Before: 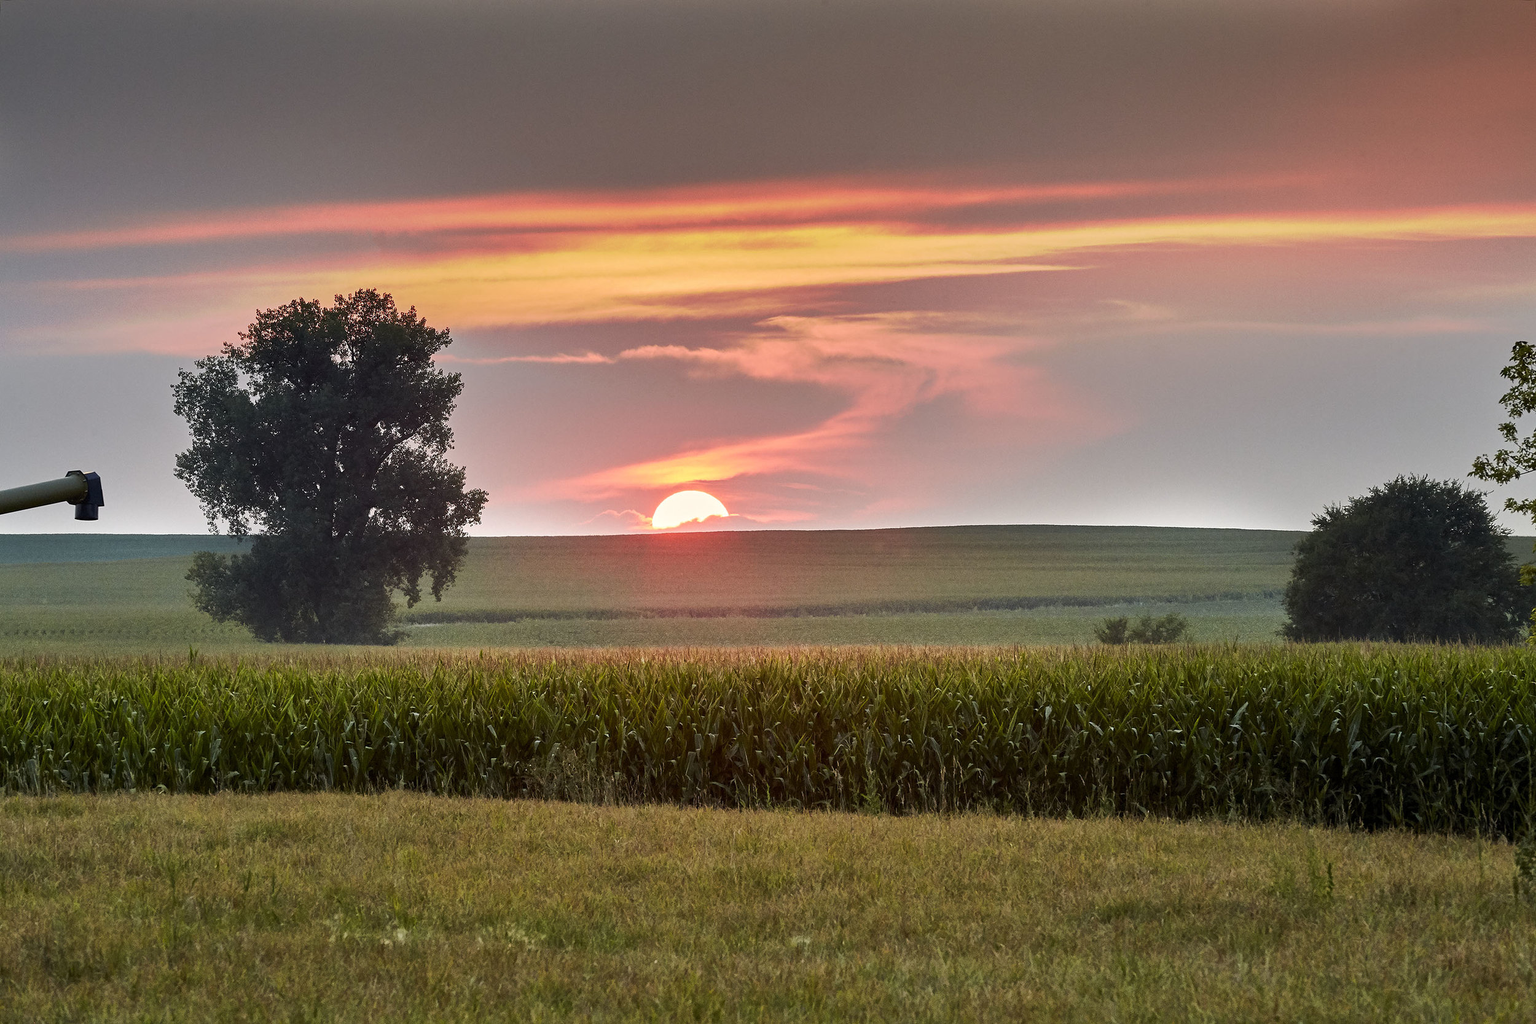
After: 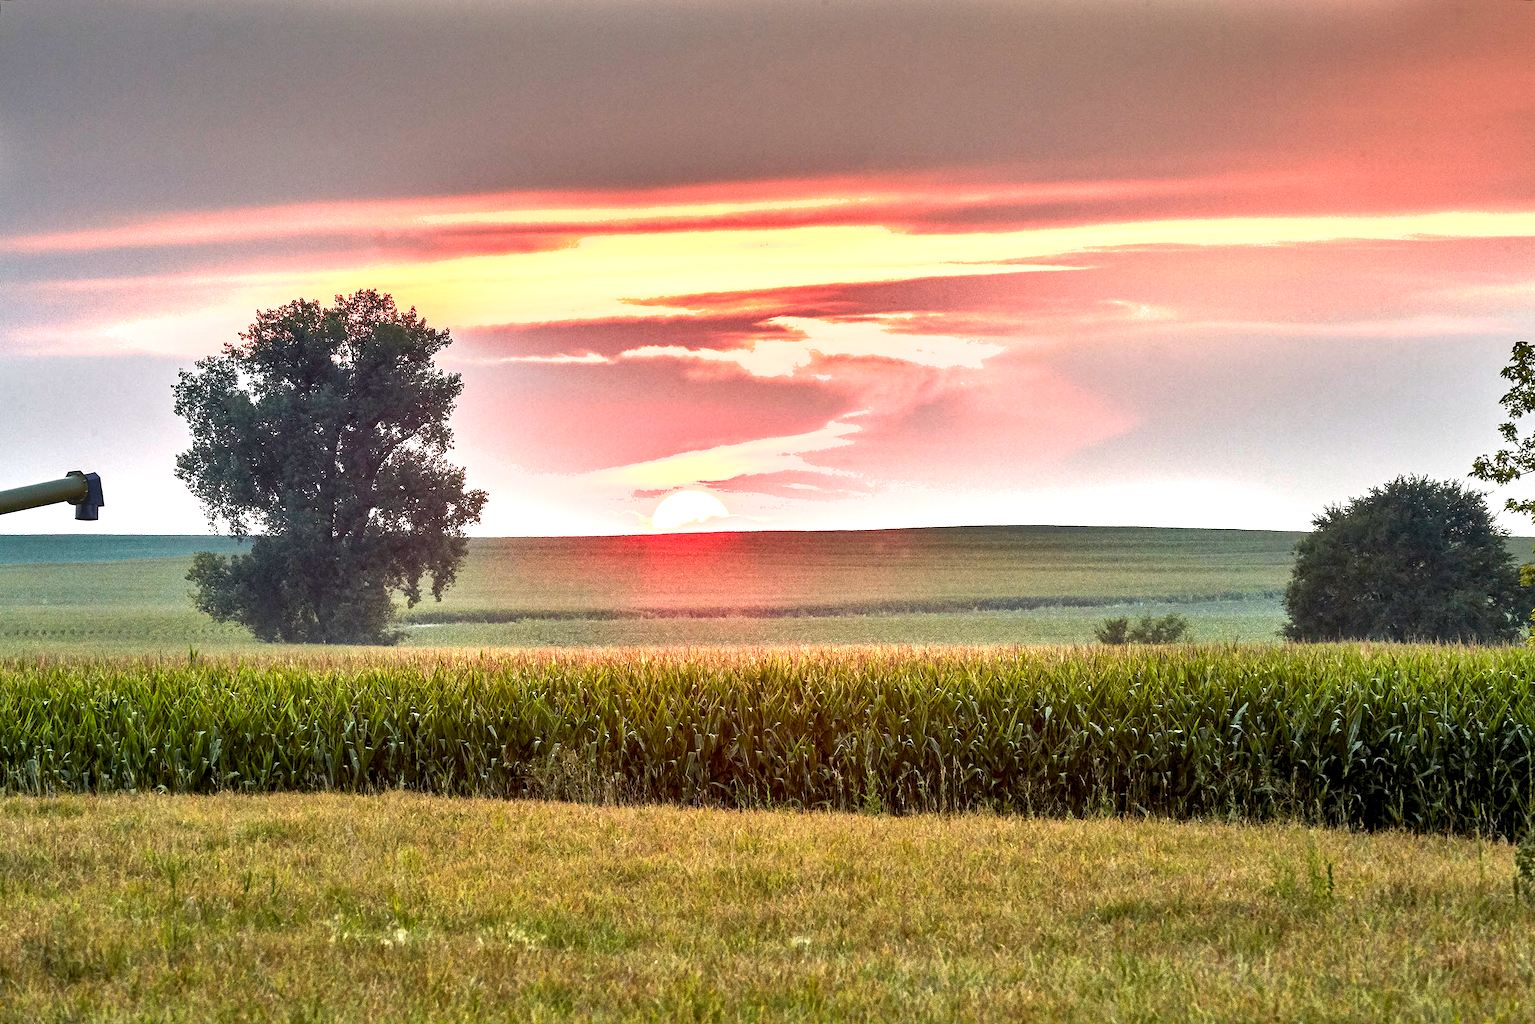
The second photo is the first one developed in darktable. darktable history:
exposure: exposure 1.207 EV, compensate highlight preservation false
shadows and highlights: low approximation 0.01, soften with gaussian
local contrast: on, module defaults
